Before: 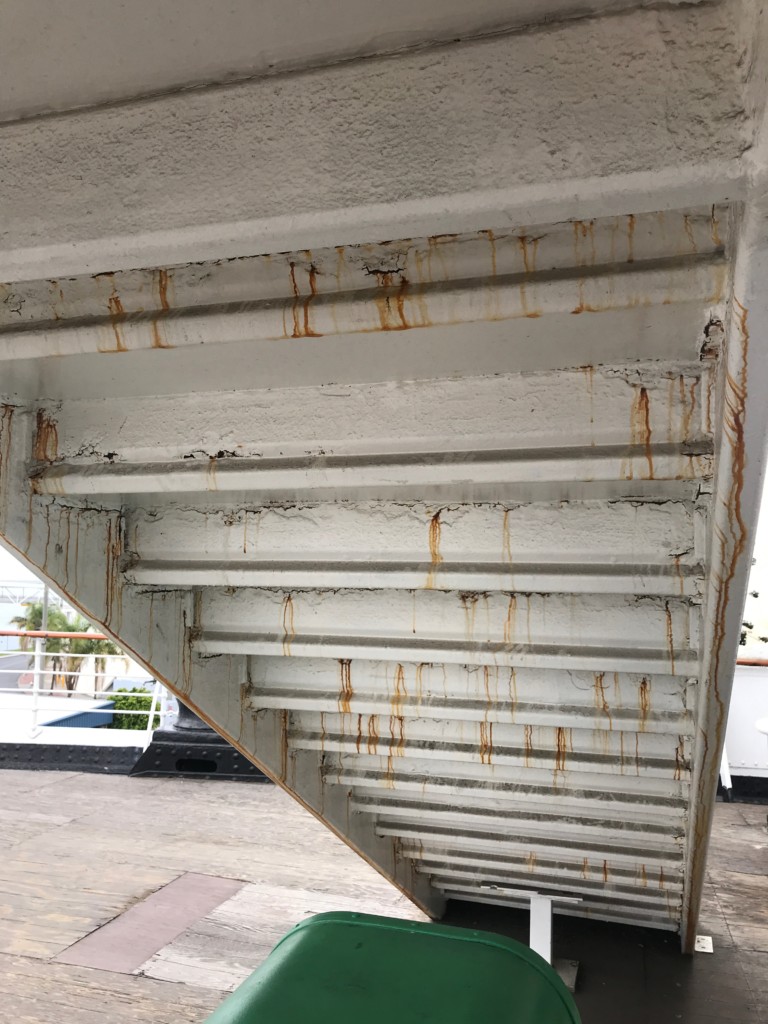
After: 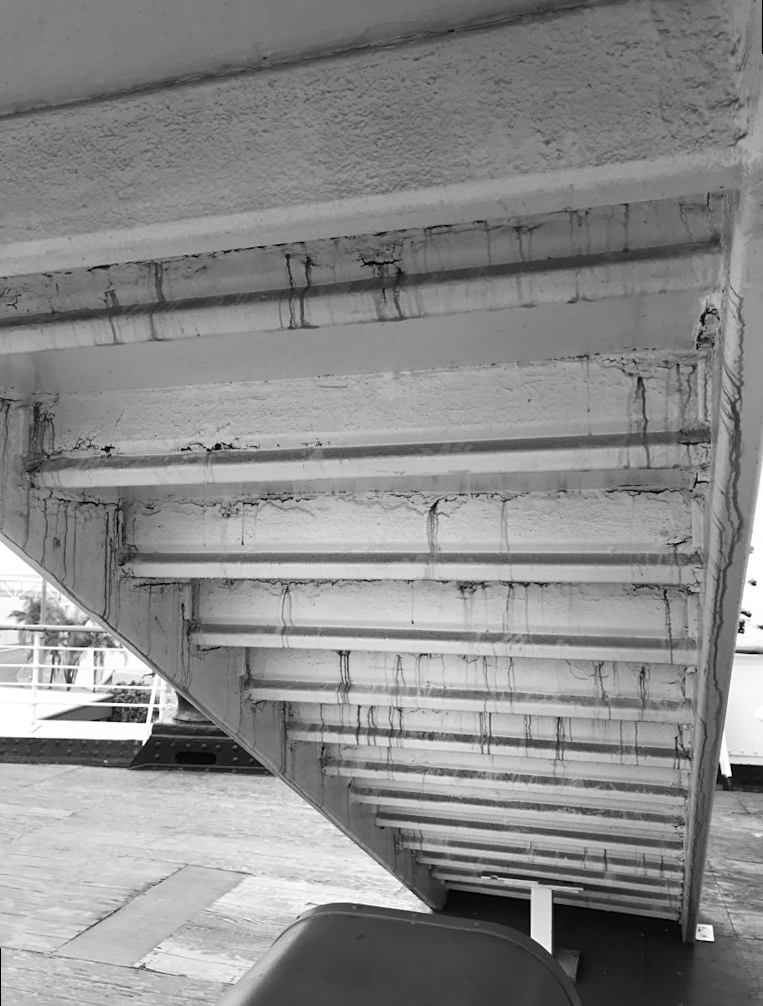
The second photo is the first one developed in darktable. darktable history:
monochrome: size 1
rotate and perspective: rotation -0.45°, automatic cropping original format, crop left 0.008, crop right 0.992, crop top 0.012, crop bottom 0.988
sharpen: amount 0.2
